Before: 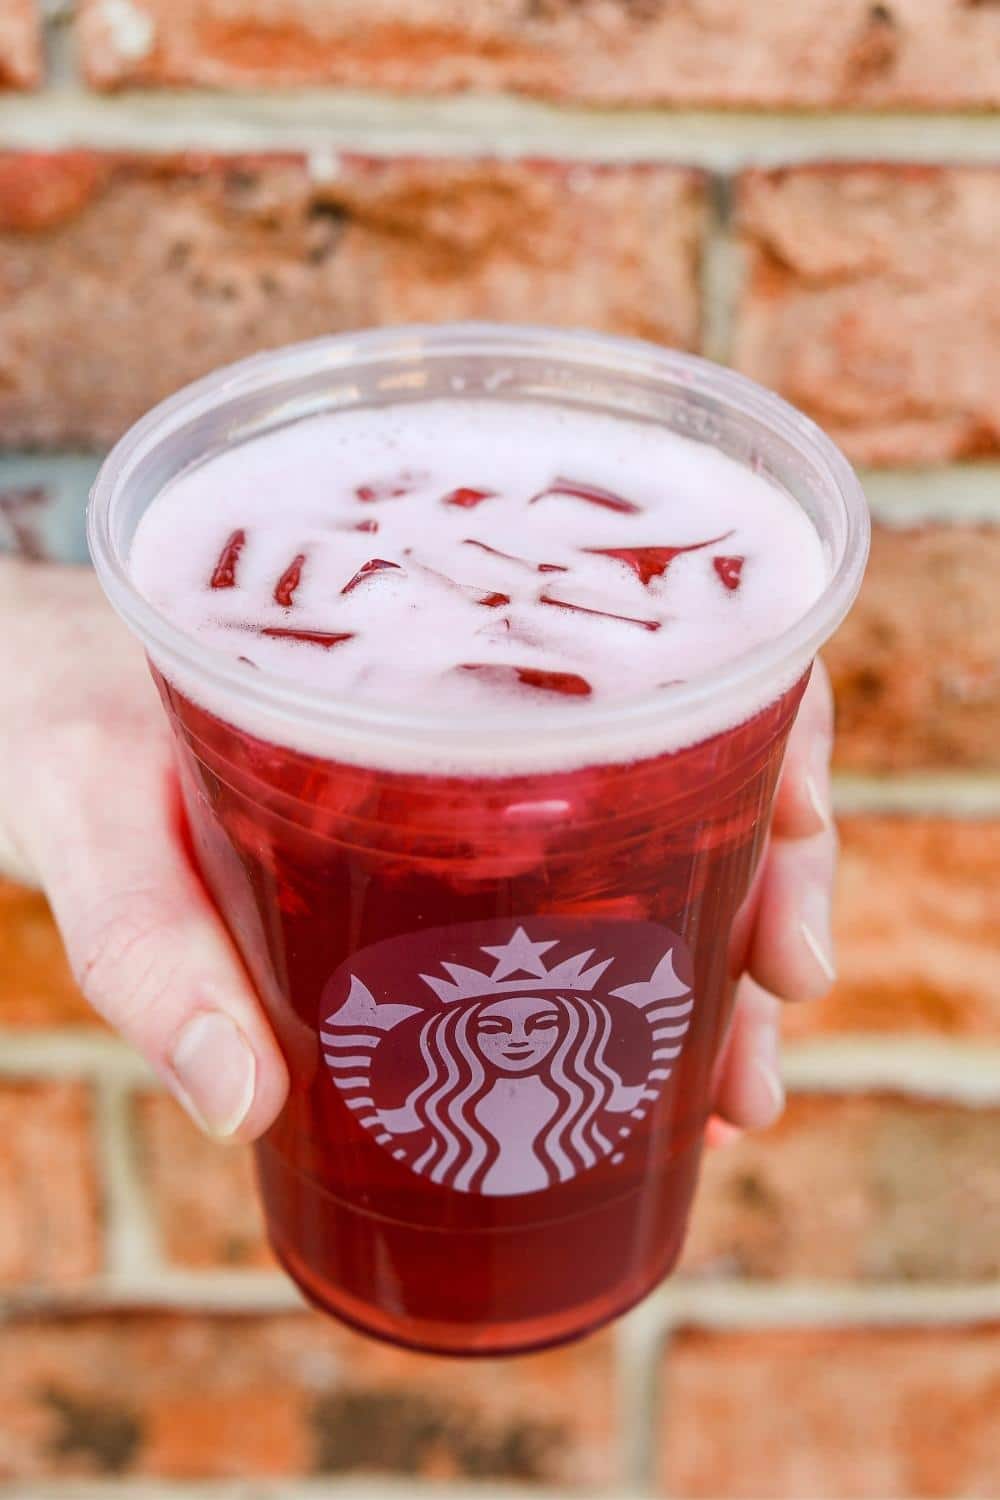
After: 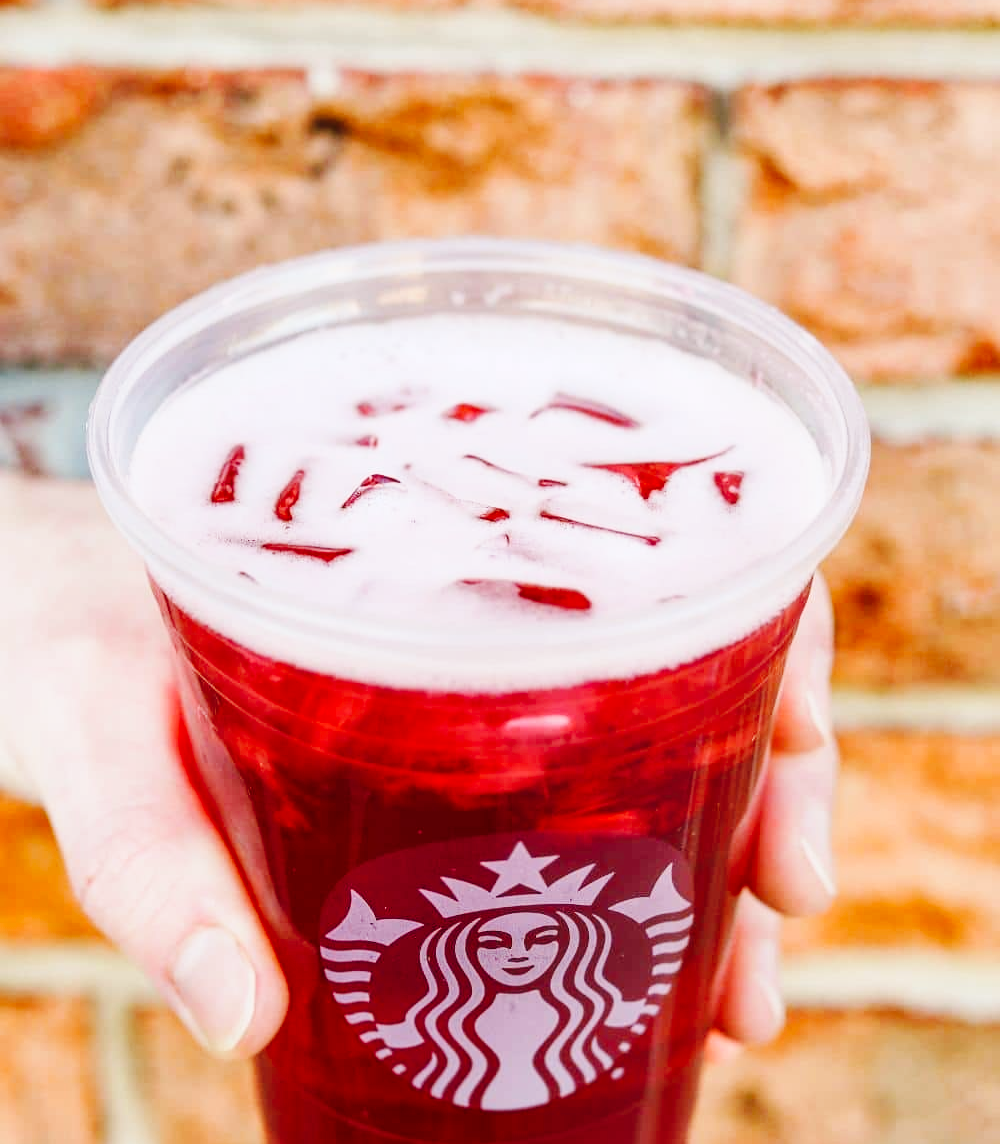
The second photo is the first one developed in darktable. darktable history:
crop: top 5.68%, bottom 18.023%
base curve: curves: ch0 [(0, 0) (0.036, 0.025) (0.121, 0.166) (0.206, 0.329) (0.605, 0.79) (1, 1)], preserve colors none
